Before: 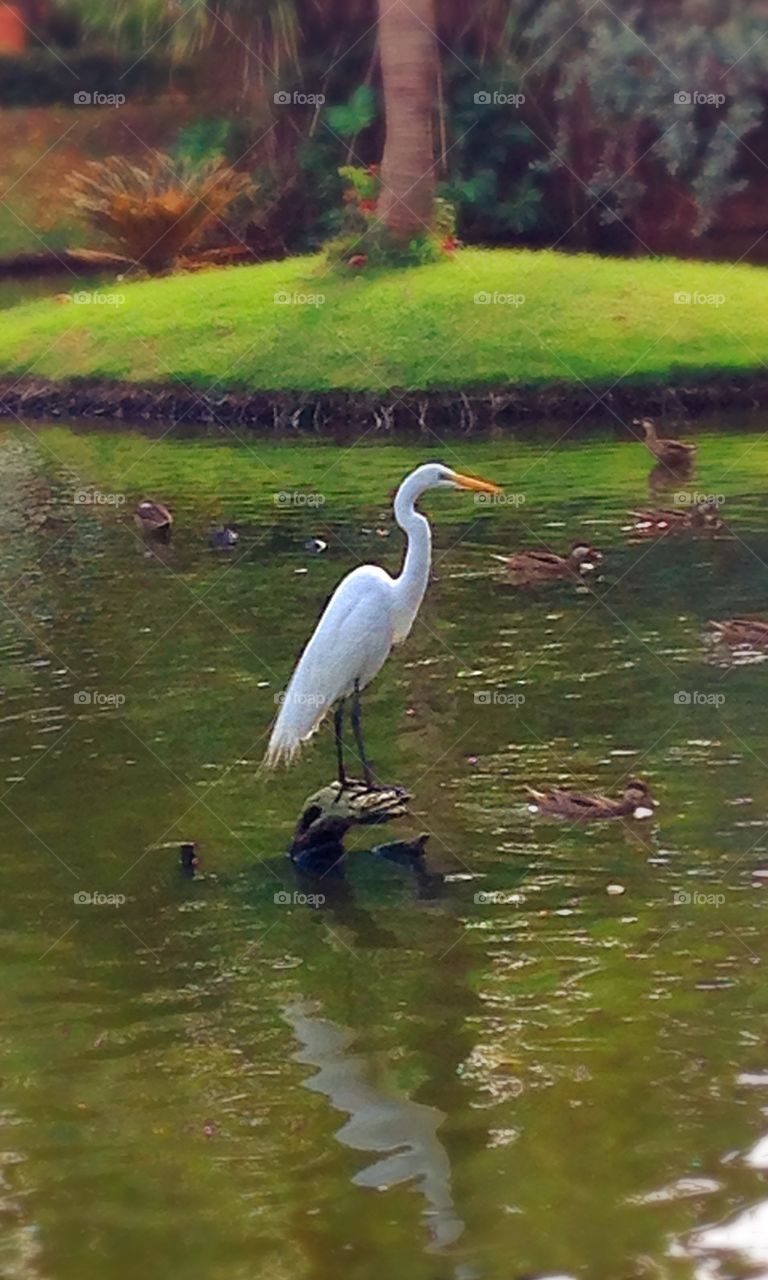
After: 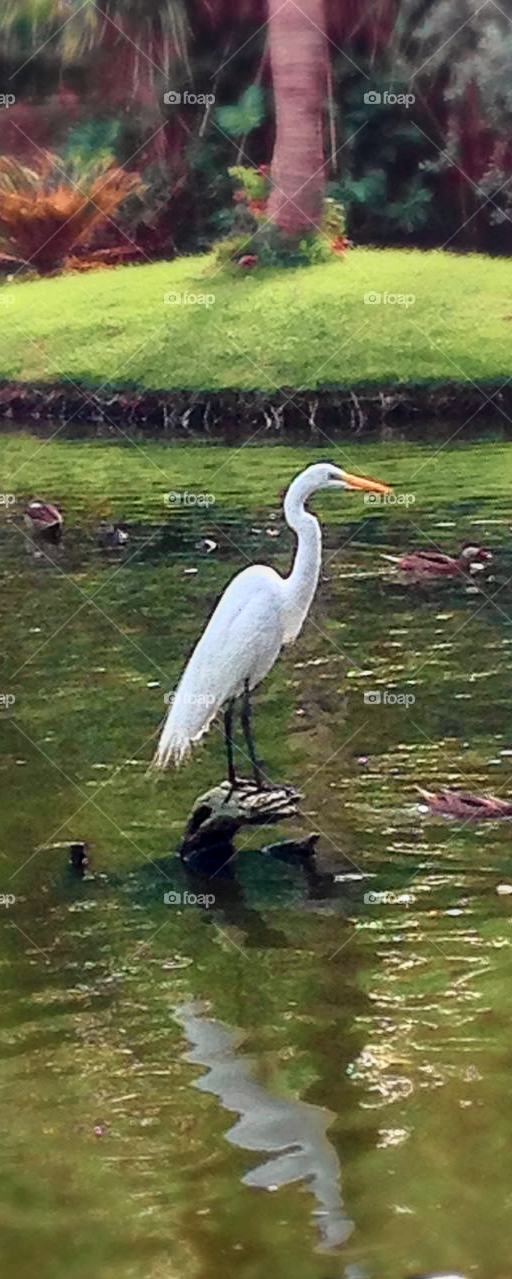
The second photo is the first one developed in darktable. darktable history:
contrast brightness saturation: contrast -0.048, saturation -0.394
crop and rotate: left 14.364%, right 18.958%
tone curve: curves: ch0 [(0, 0) (0.046, 0.031) (0.163, 0.114) (0.391, 0.432) (0.488, 0.561) (0.695, 0.839) (0.785, 0.904) (1, 0.965)]; ch1 [(0, 0) (0.248, 0.252) (0.427, 0.412) (0.482, 0.462) (0.499, 0.499) (0.518, 0.518) (0.535, 0.577) (0.585, 0.623) (0.679, 0.743) (0.788, 0.809) (1, 1)]; ch2 [(0, 0) (0.313, 0.262) (0.427, 0.417) (0.473, 0.47) (0.503, 0.503) (0.523, 0.515) (0.557, 0.596) (0.598, 0.646) (0.708, 0.771) (1, 1)], color space Lab, independent channels, preserve colors none
local contrast: on, module defaults
